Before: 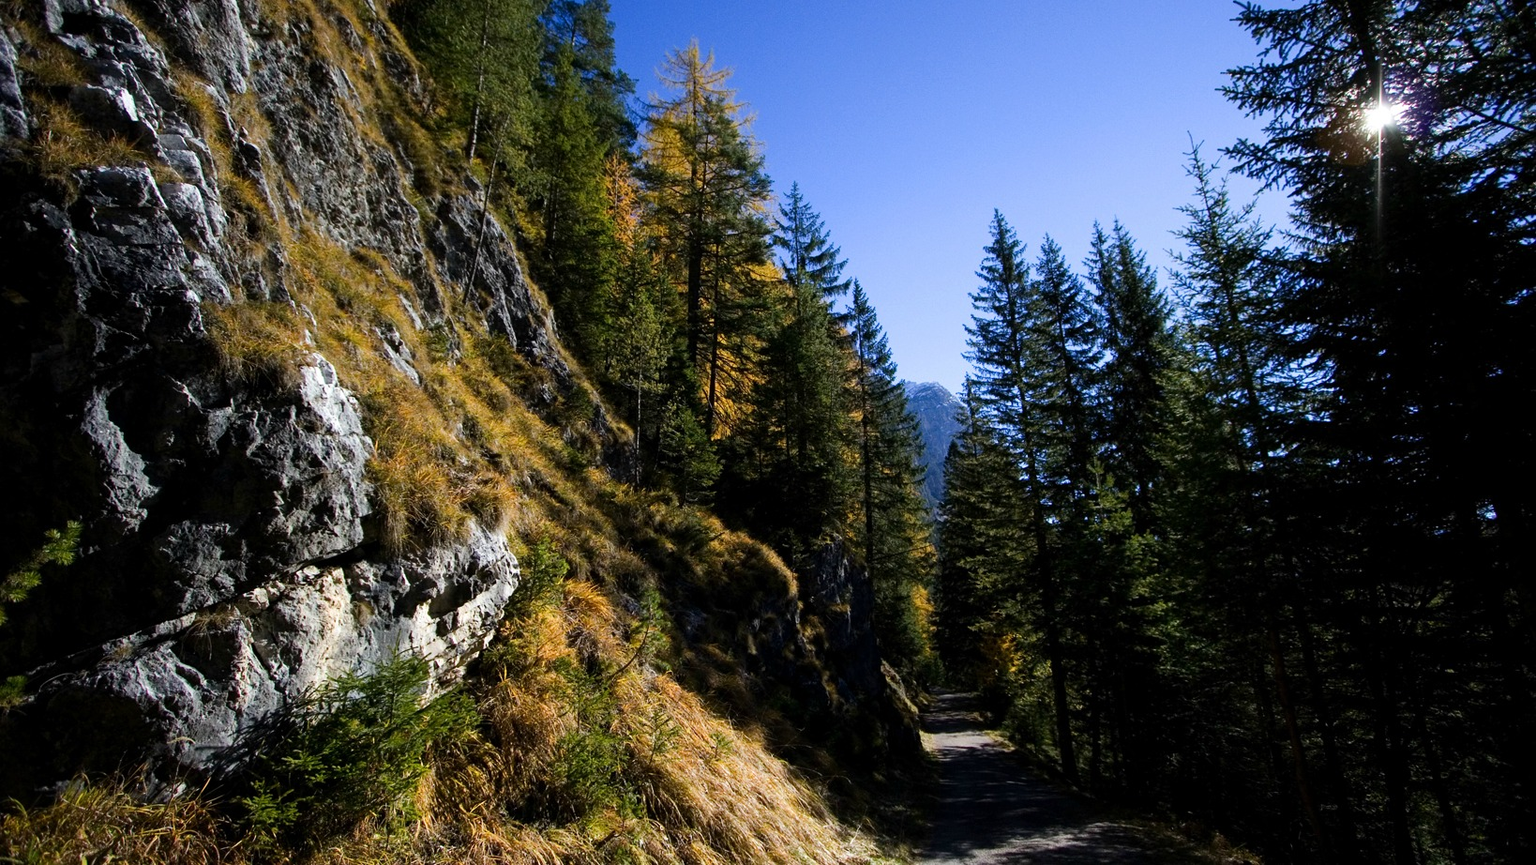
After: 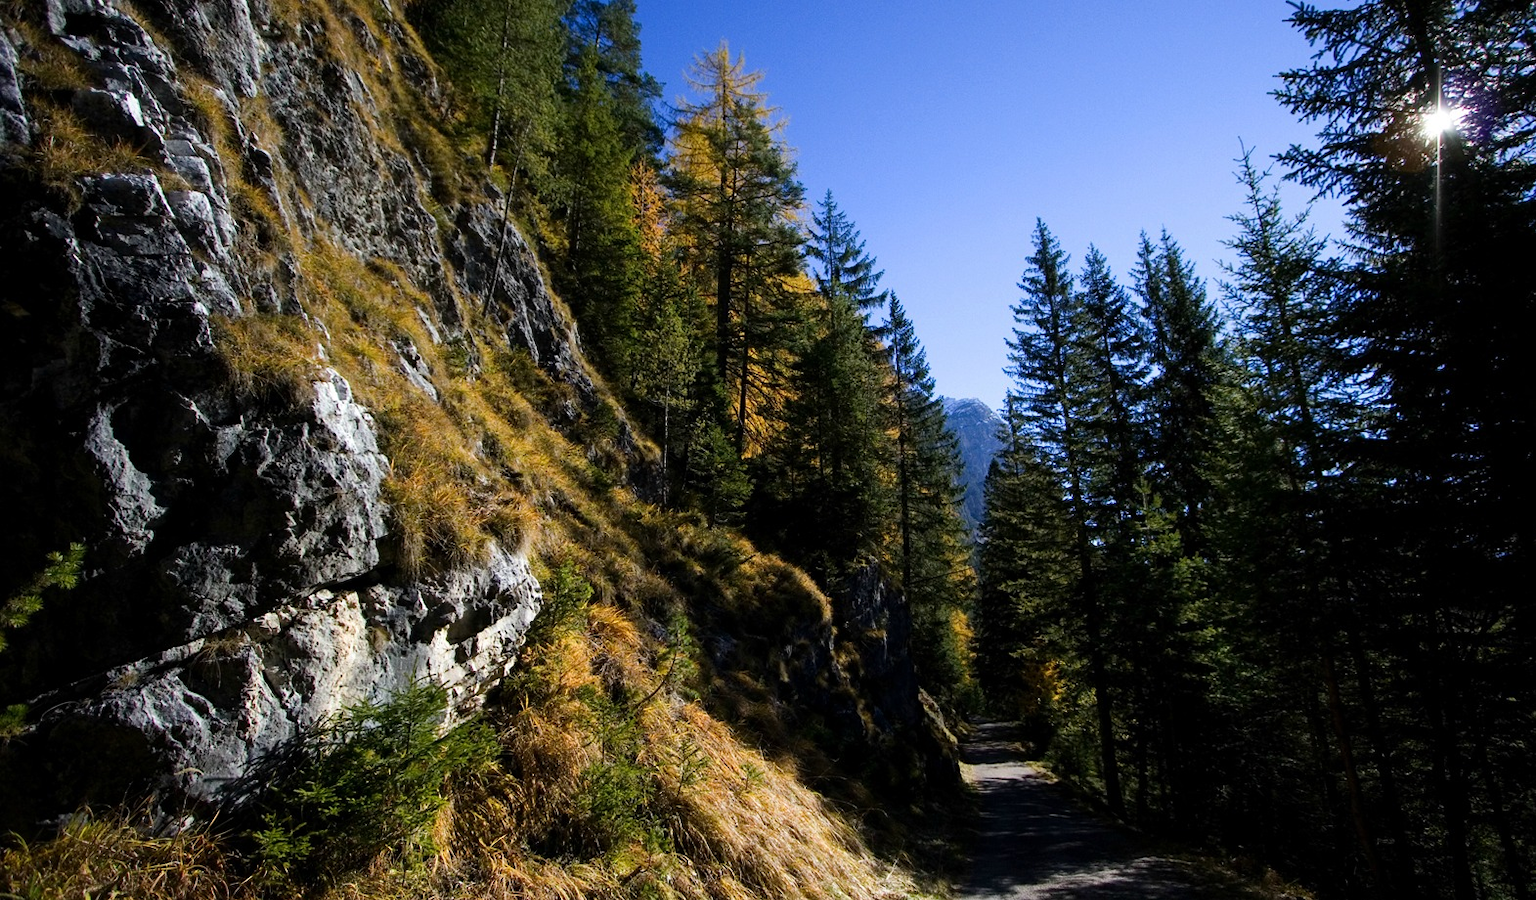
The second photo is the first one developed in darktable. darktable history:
crop: right 4.074%, bottom 0.016%
